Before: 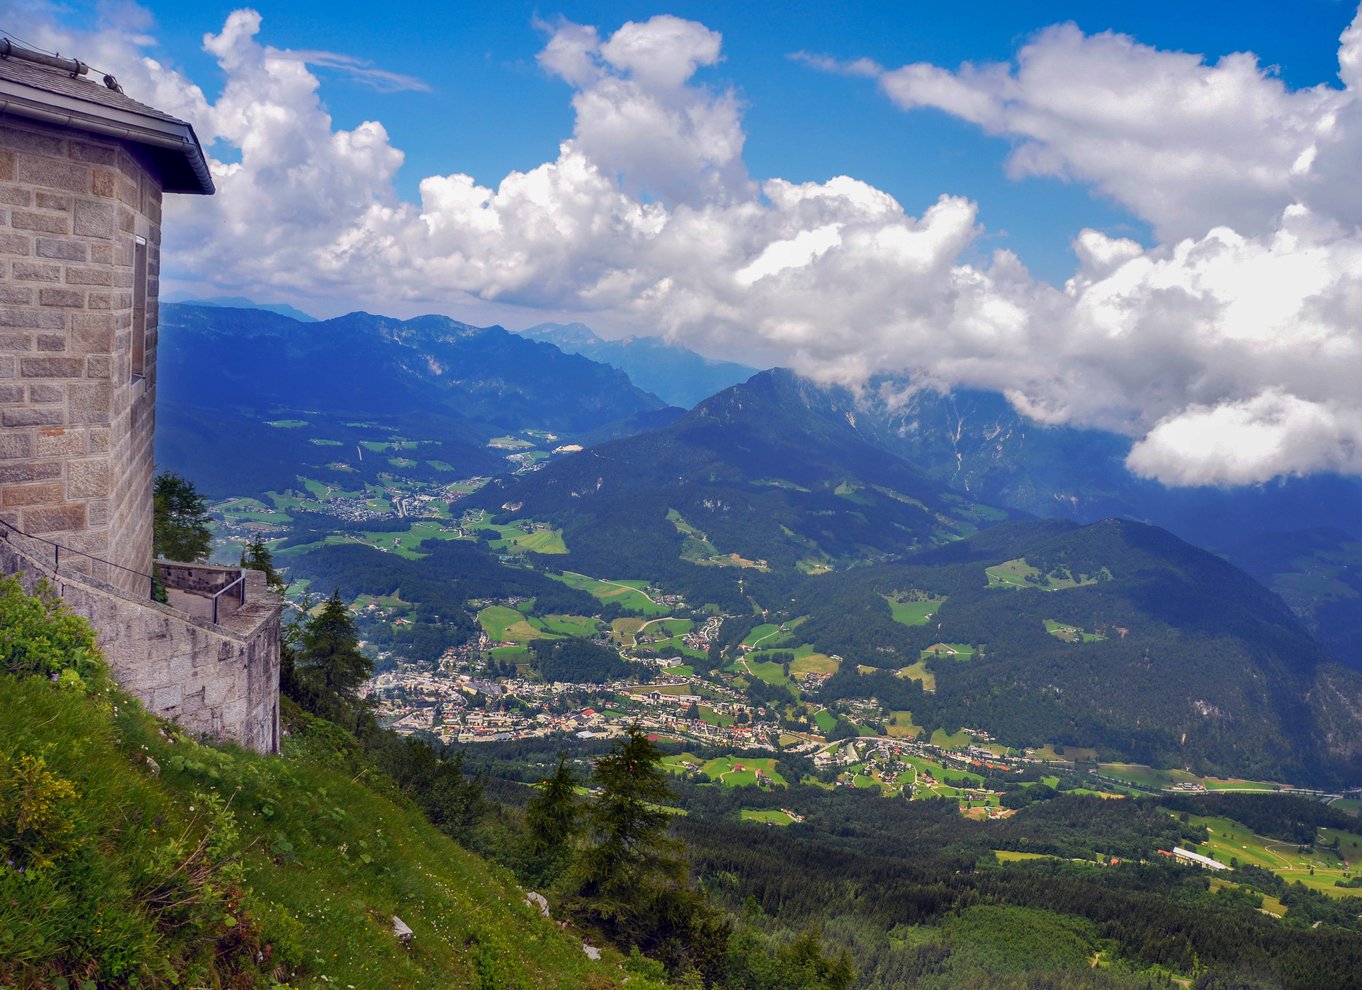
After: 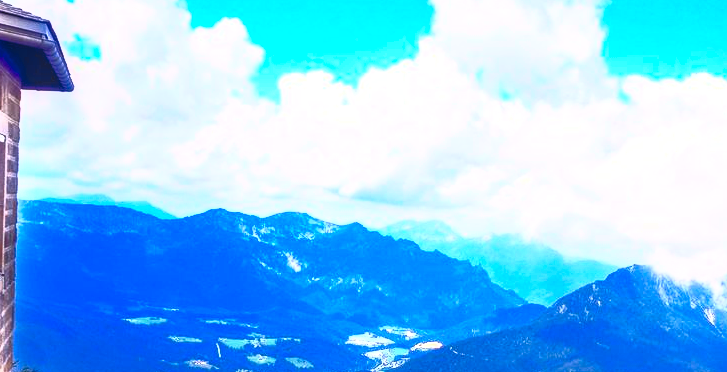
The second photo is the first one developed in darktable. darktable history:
contrast brightness saturation: contrast 0.991, brightness 0.99, saturation 0.994
local contrast: on, module defaults
crop: left 10.369%, top 10.483%, right 36.2%, bottom 51.912%
